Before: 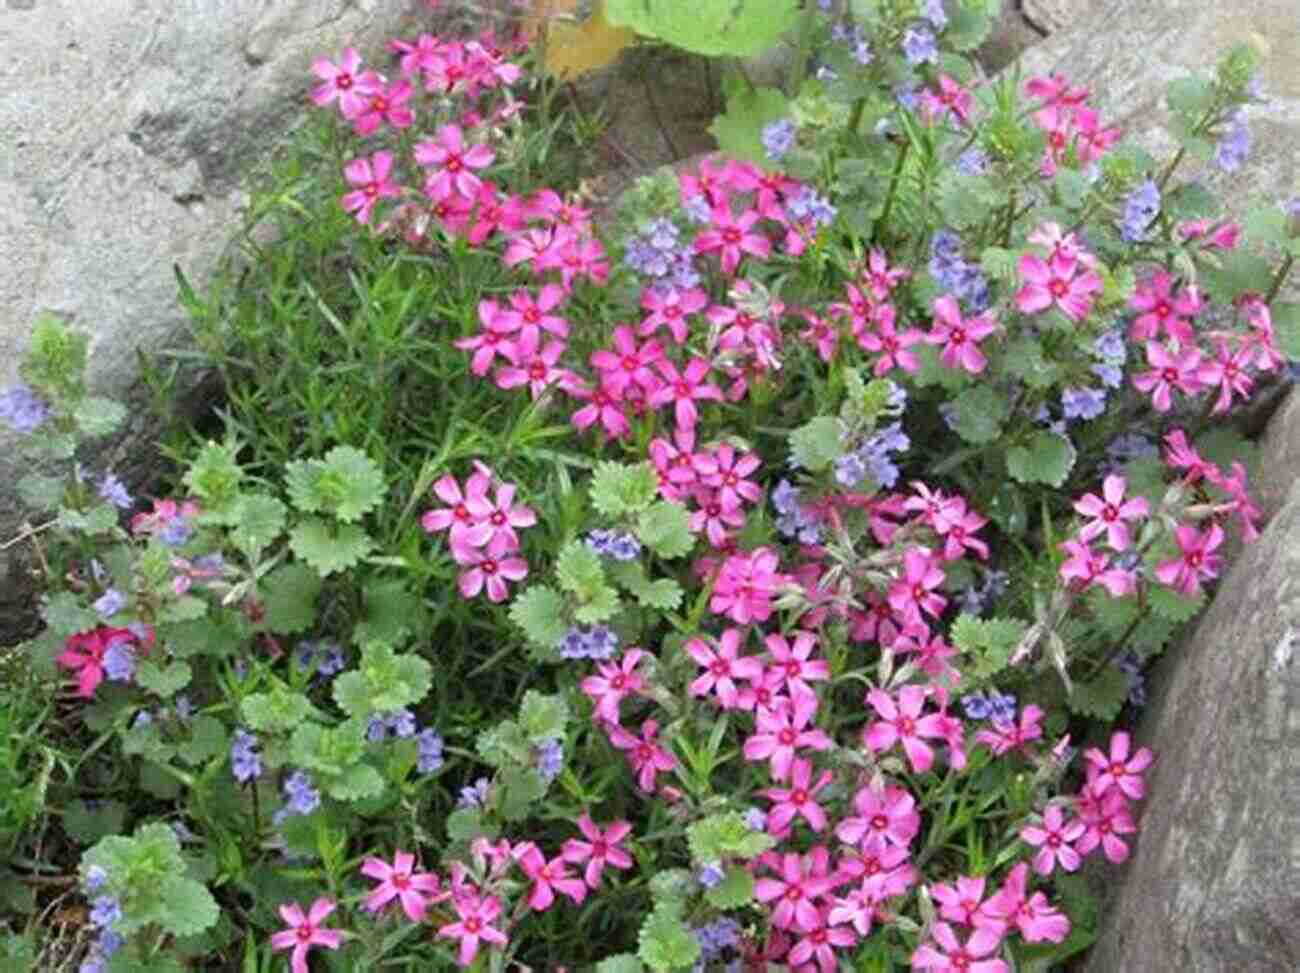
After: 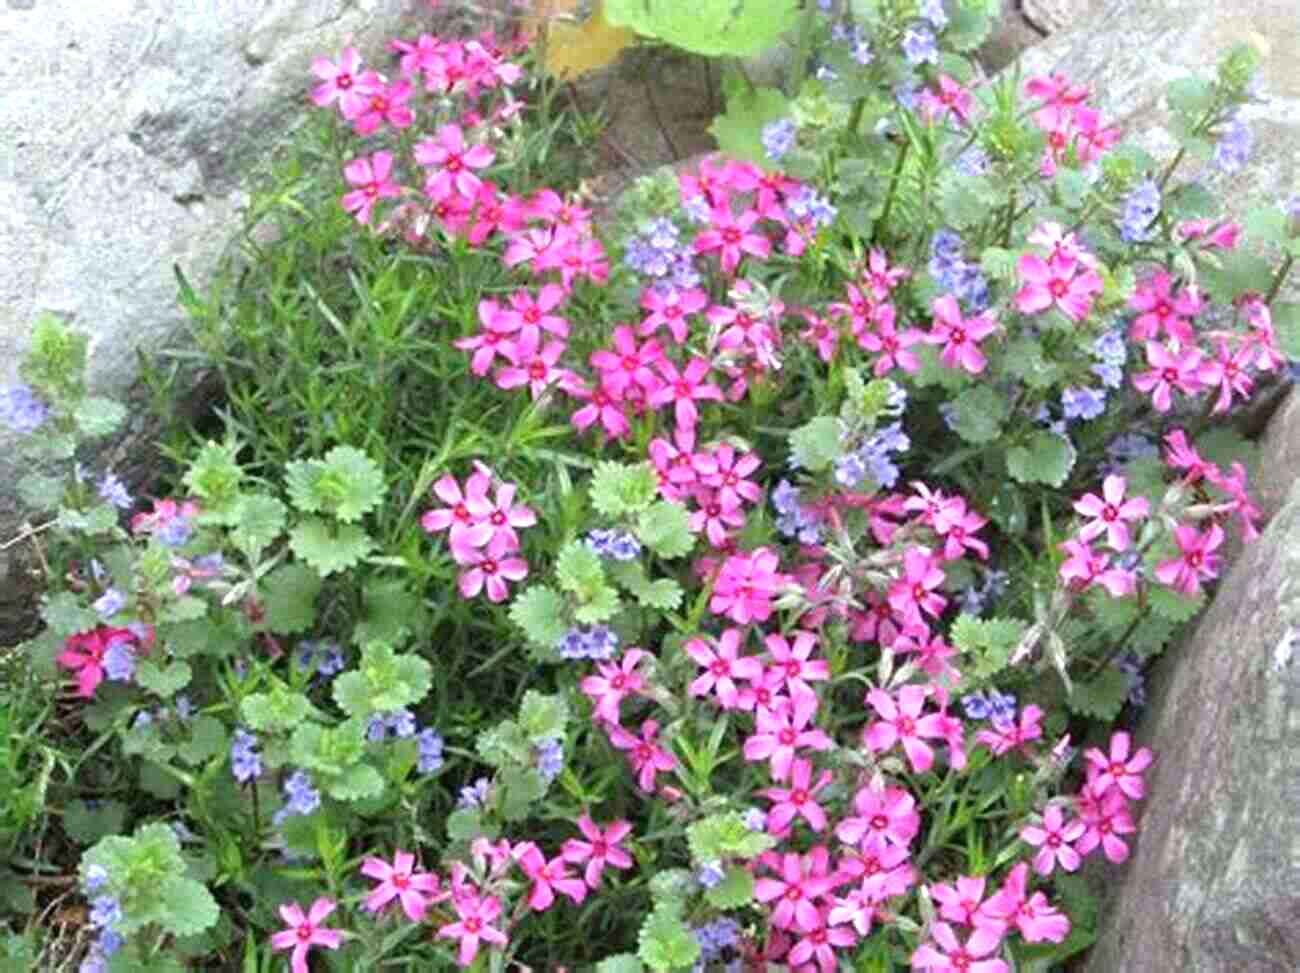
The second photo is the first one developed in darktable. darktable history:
exposure: black level correction 0, exposure 0.5 EV, compensate highlight preservation false
white balance: red 0.98, blue 1.034
